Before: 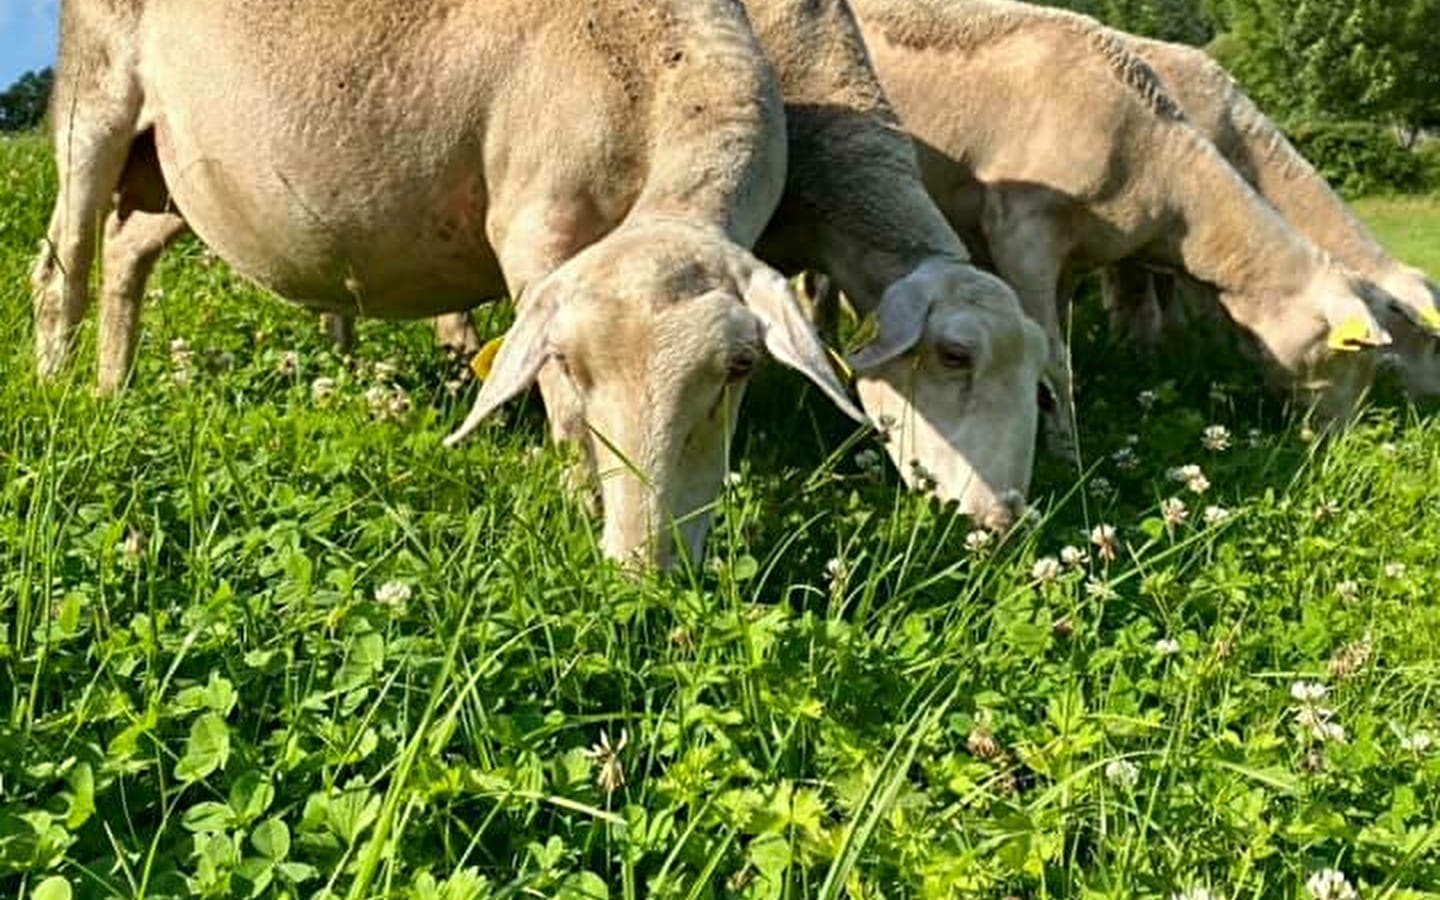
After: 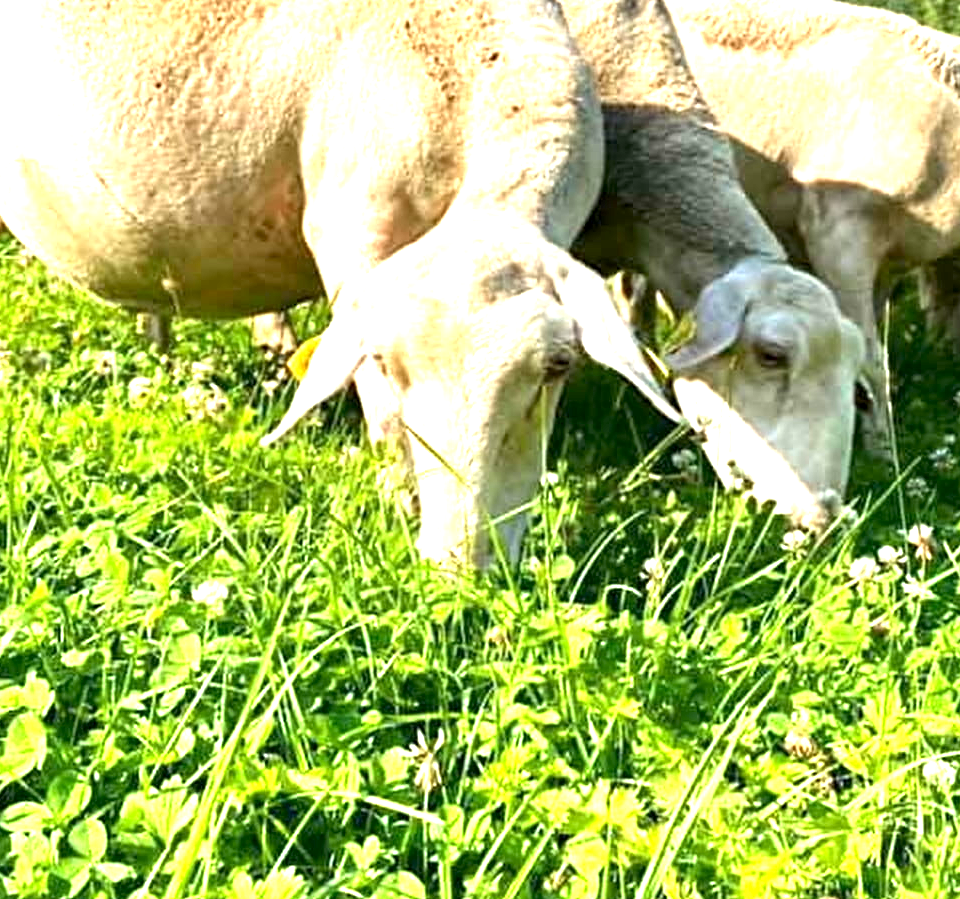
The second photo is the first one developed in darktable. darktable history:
crop and rotate: left 12.708%, right 20.588%
exposure: black level correction 0.001, exposure 1.647 EV, compensate exposure bias true, compensate highlight preservation false
